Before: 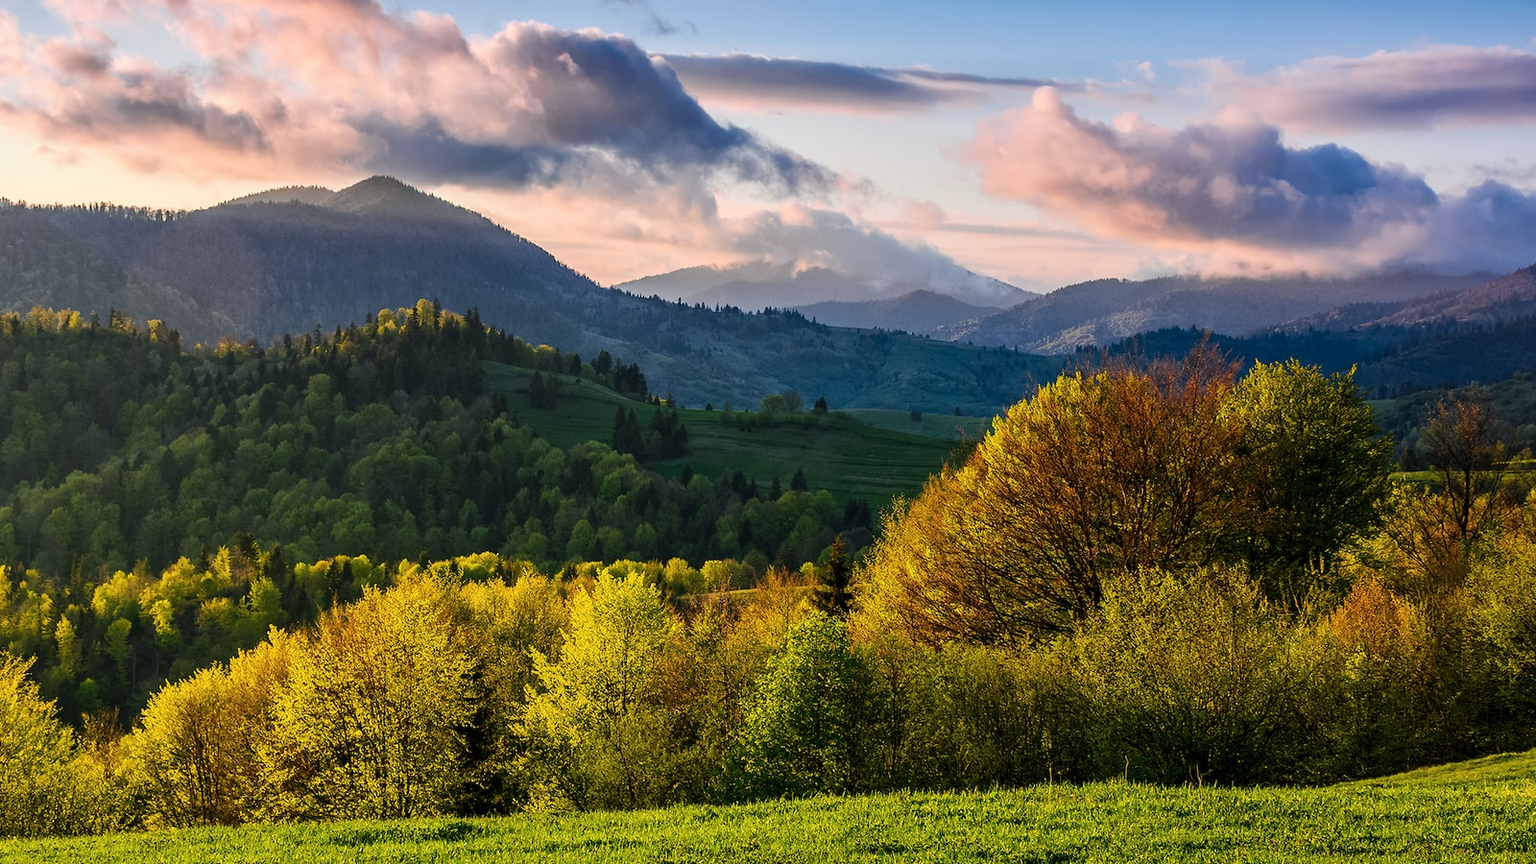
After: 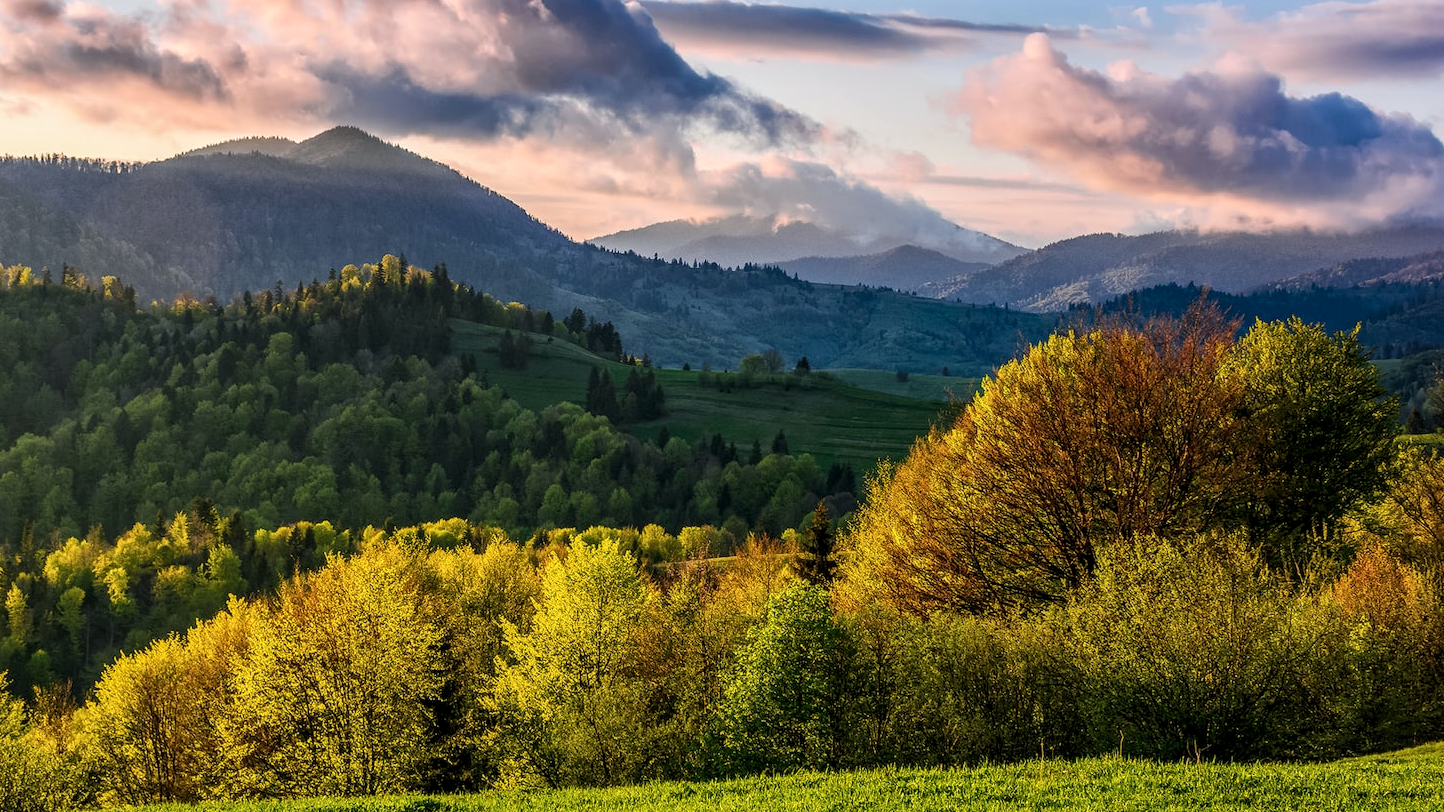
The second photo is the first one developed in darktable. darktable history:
local contrast: on, module defaults
crop: left 3.305%, top 6.436%, right 6.389%, bottom 3.258%
